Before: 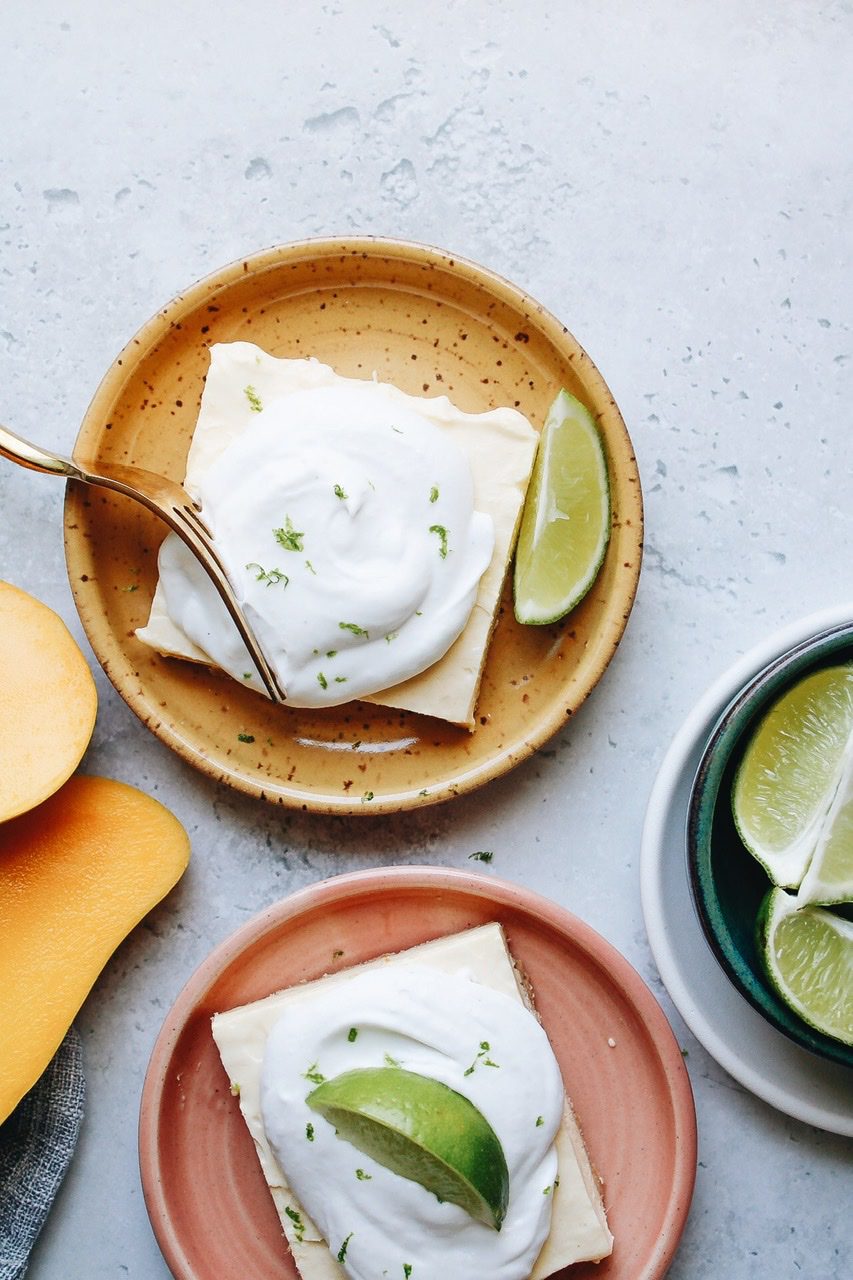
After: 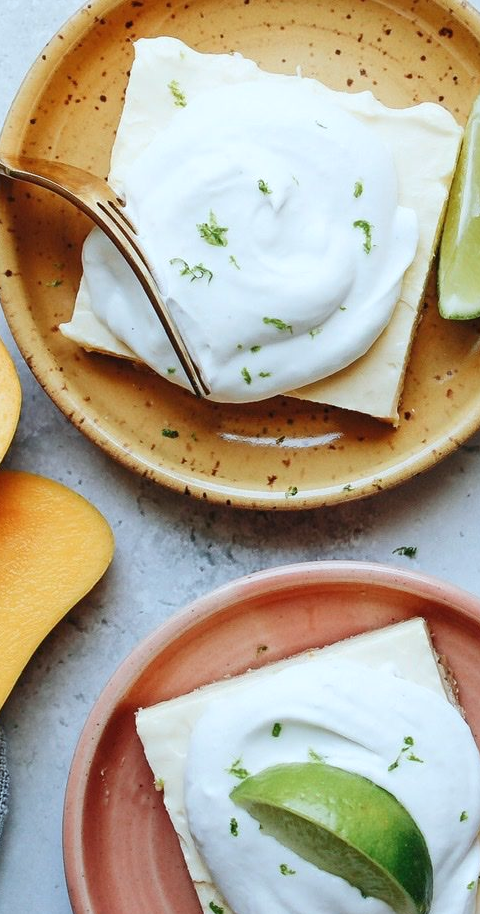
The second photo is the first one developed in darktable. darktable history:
crop: left 8.966%, top 23.852%, right 34.699%, bottom 4.703%
color calibration: illuminant Planckian (black body), adaptation linear Bradford (ICC v4), x 0.361, y 0.366, temperature 4511.61 K, saturation algorithm version 1 (2020)
